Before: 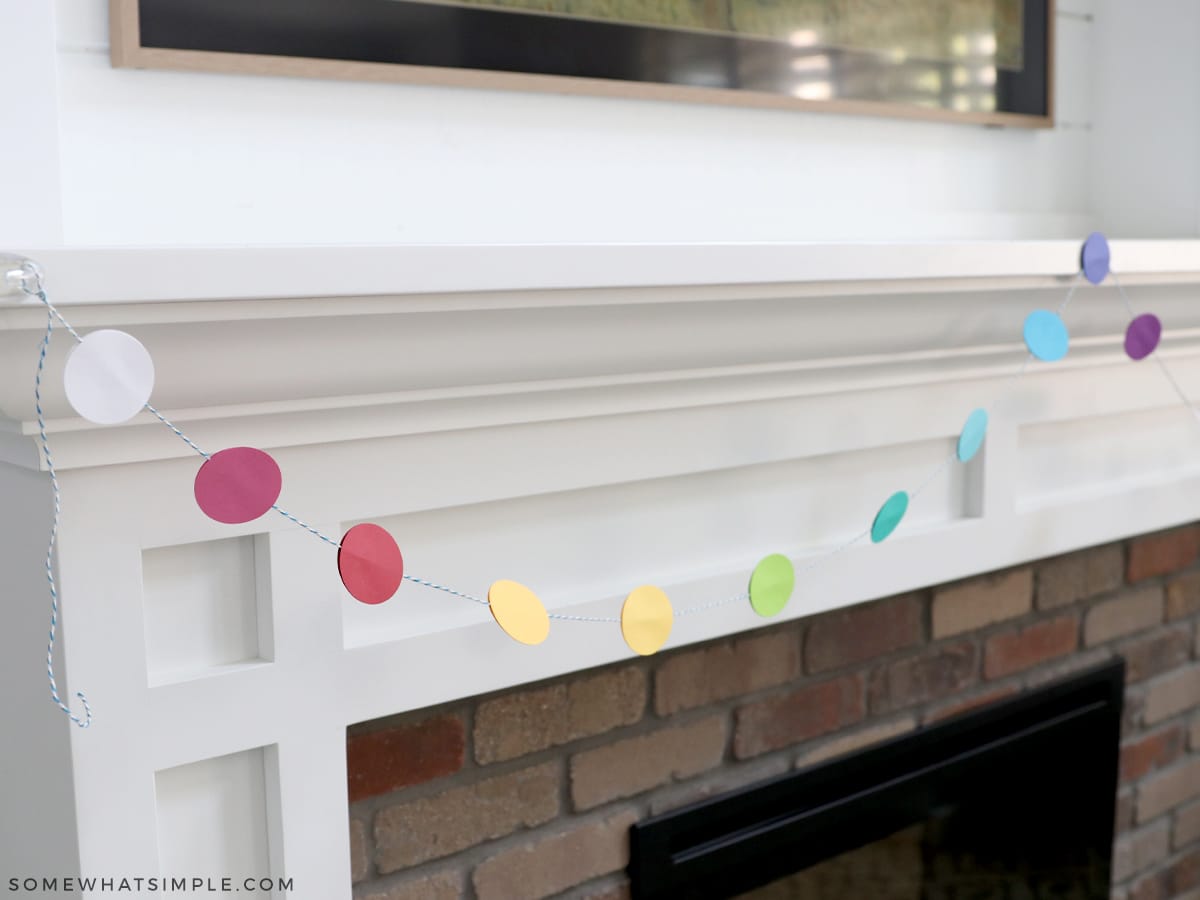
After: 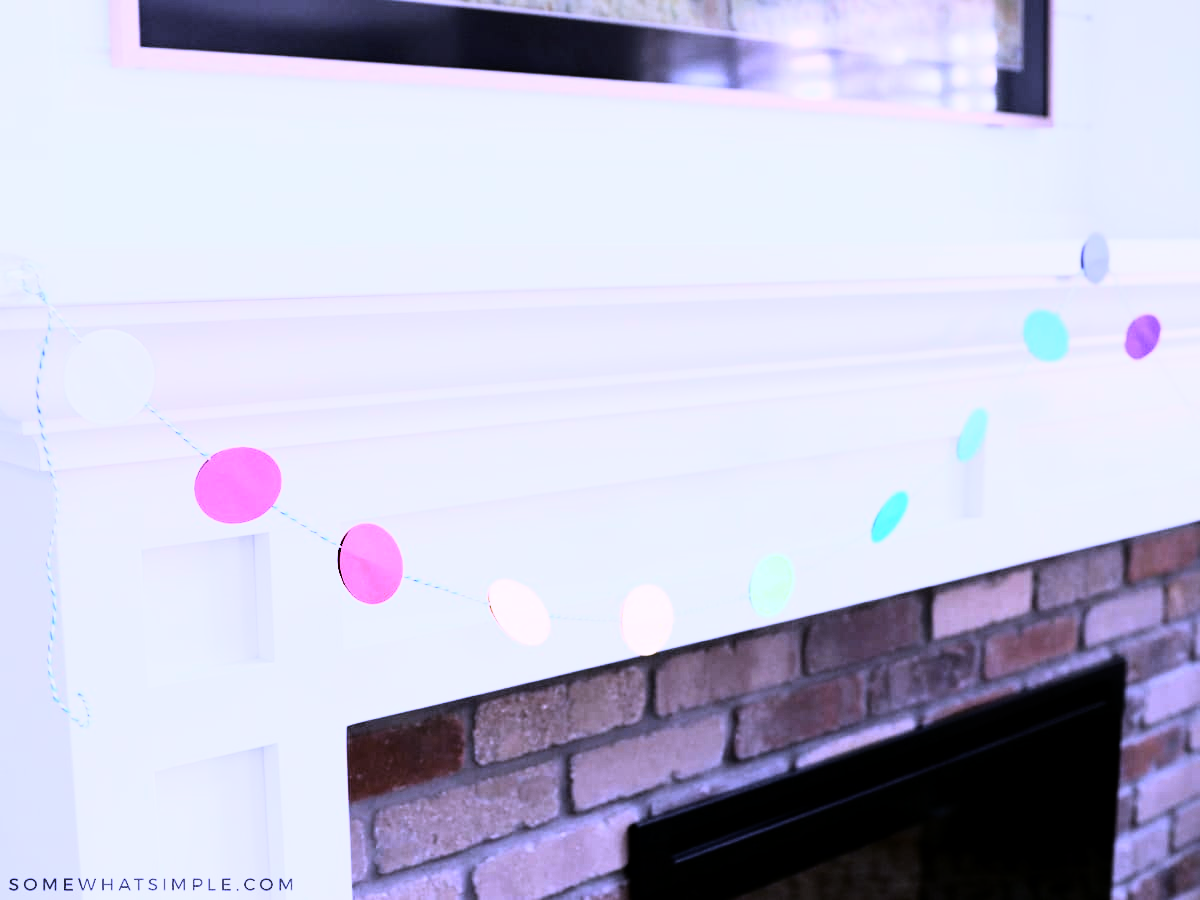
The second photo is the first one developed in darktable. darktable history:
rgb curve: curves: ch0 [(0, 0) (0.21, 0.15) (0.24, 0.21) (0.5, 0.75) (0.75, 0.96) (0.89, 0.99) (1, 1)]; ch1 [(0, 0.02) (0.21, 0.13) (0.25, 0.2) (0.5, 0.67) (0.75, 0.9) (0.89, 0.97) (1, 1)]; ch2 [(0, 0.02) (0.21, 0.13) (0.25, 0.2) (0.5, 0.67) (0.75, 0.9) (0.89, 0.97) (1, 1)], compensate middle gray true
white balance: red 0.98, blue 1.61
